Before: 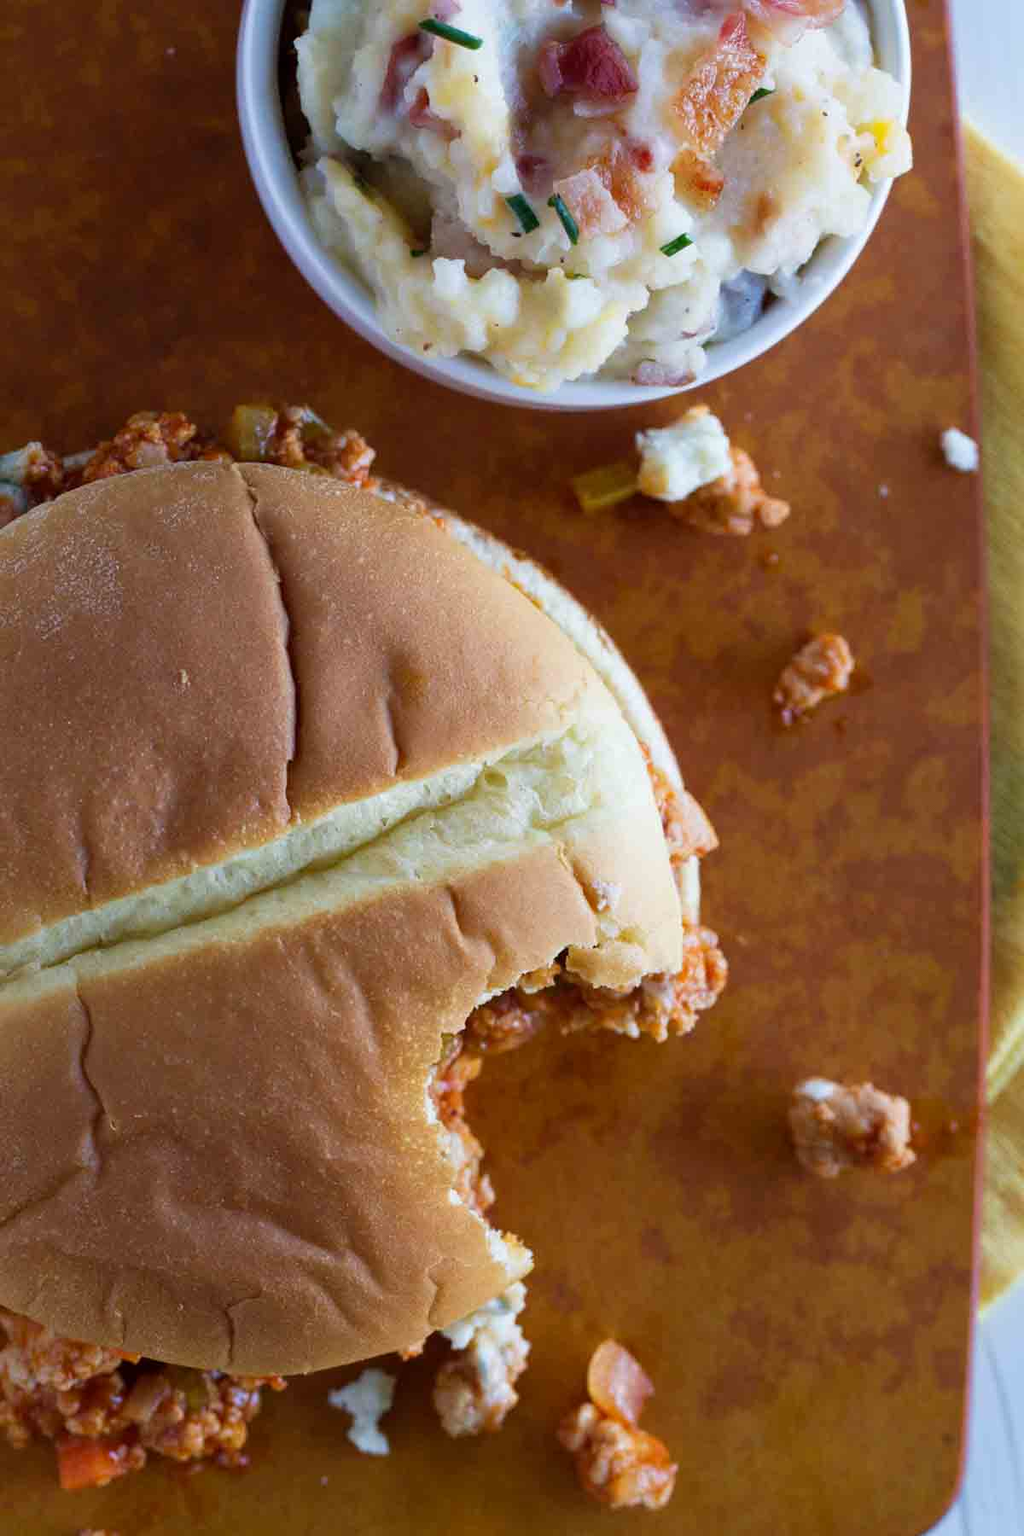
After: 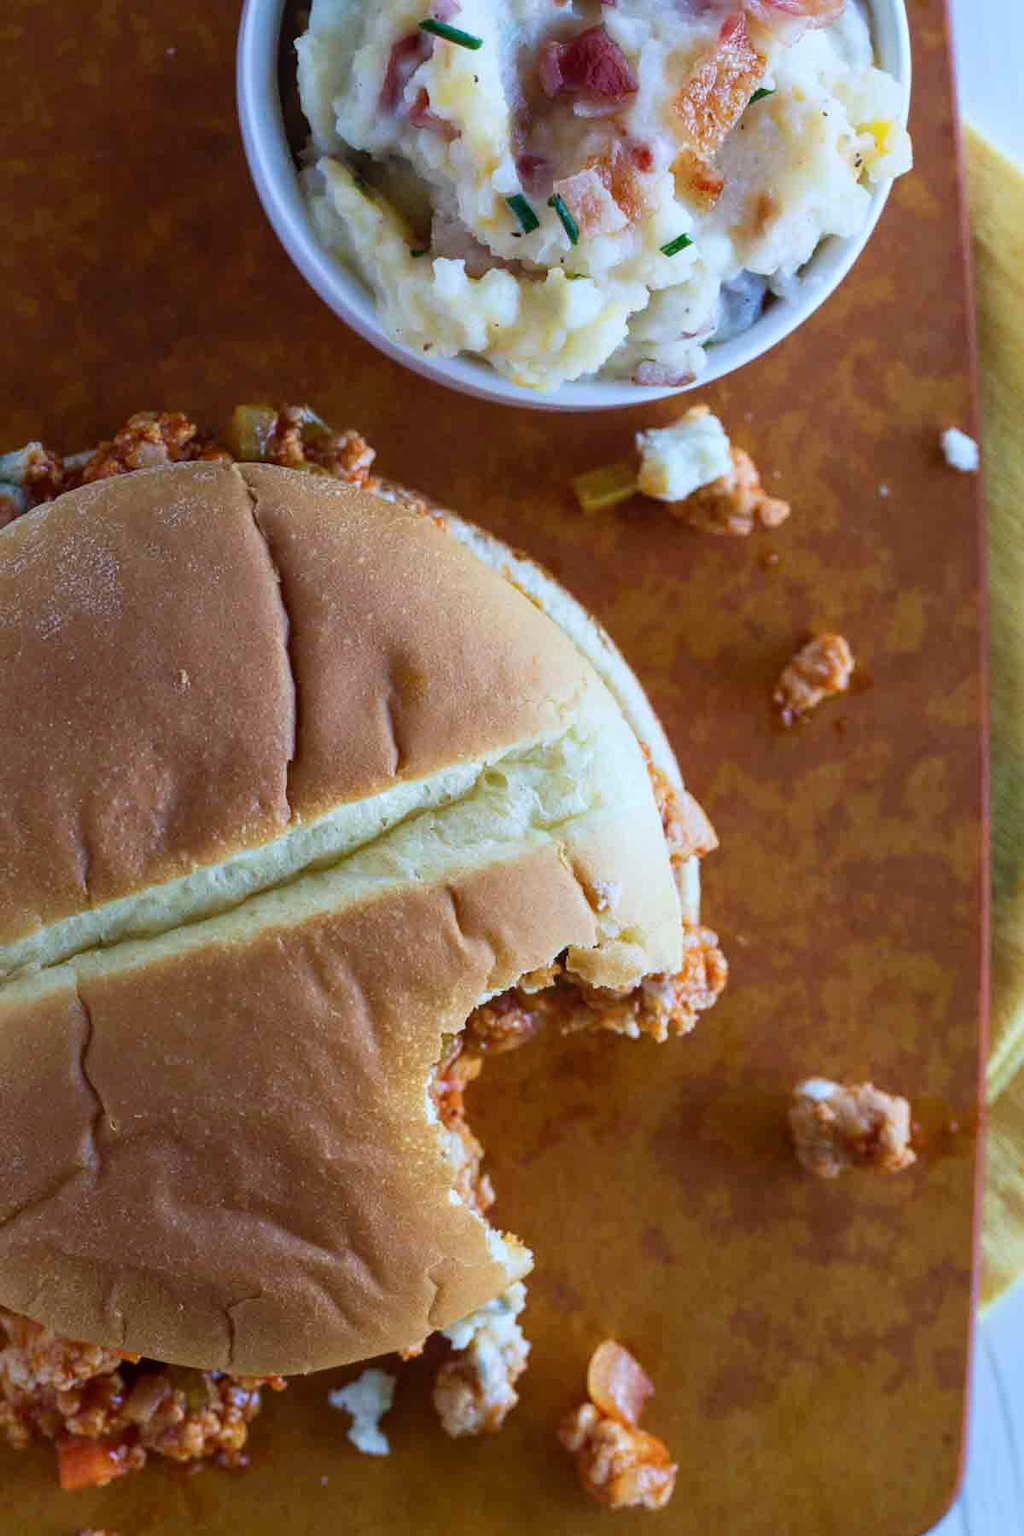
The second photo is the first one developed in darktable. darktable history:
contrast brightness saturation: contrast 0.1, brightness 0.011, saturation 0.017
color calibration: illuminant custom, x 0.368, y 0.373, temperature 4349.27 K
exposure: compensate highlight preservation false
local contrast: detail 109%
color correction: highlights b* 2.9
